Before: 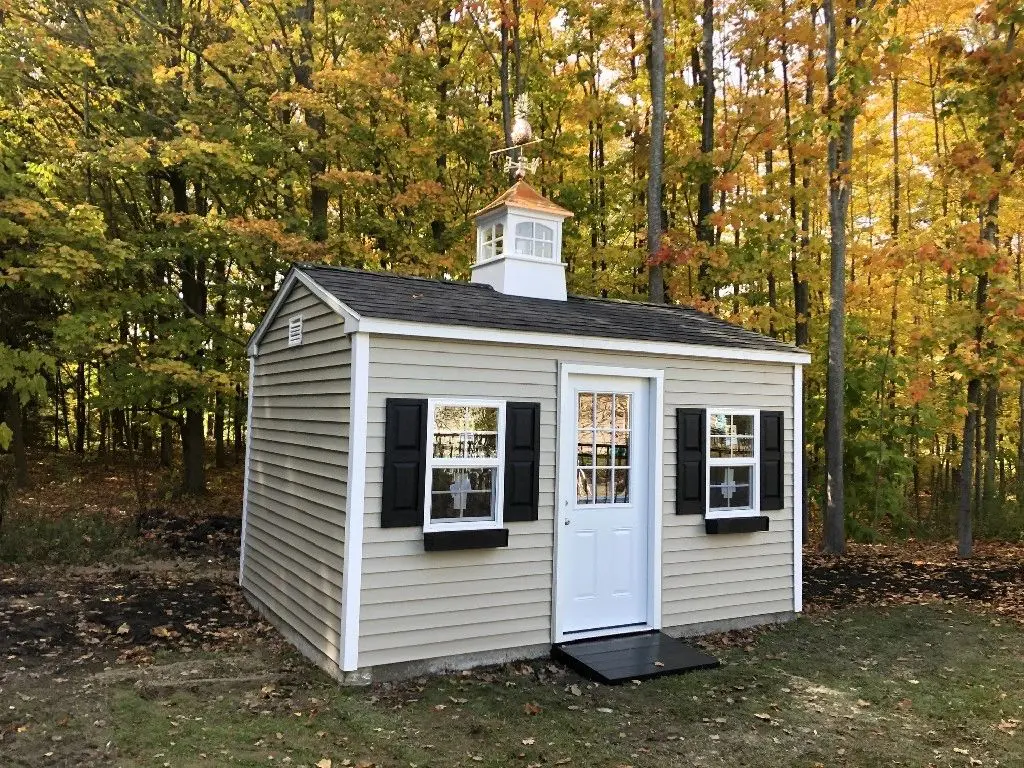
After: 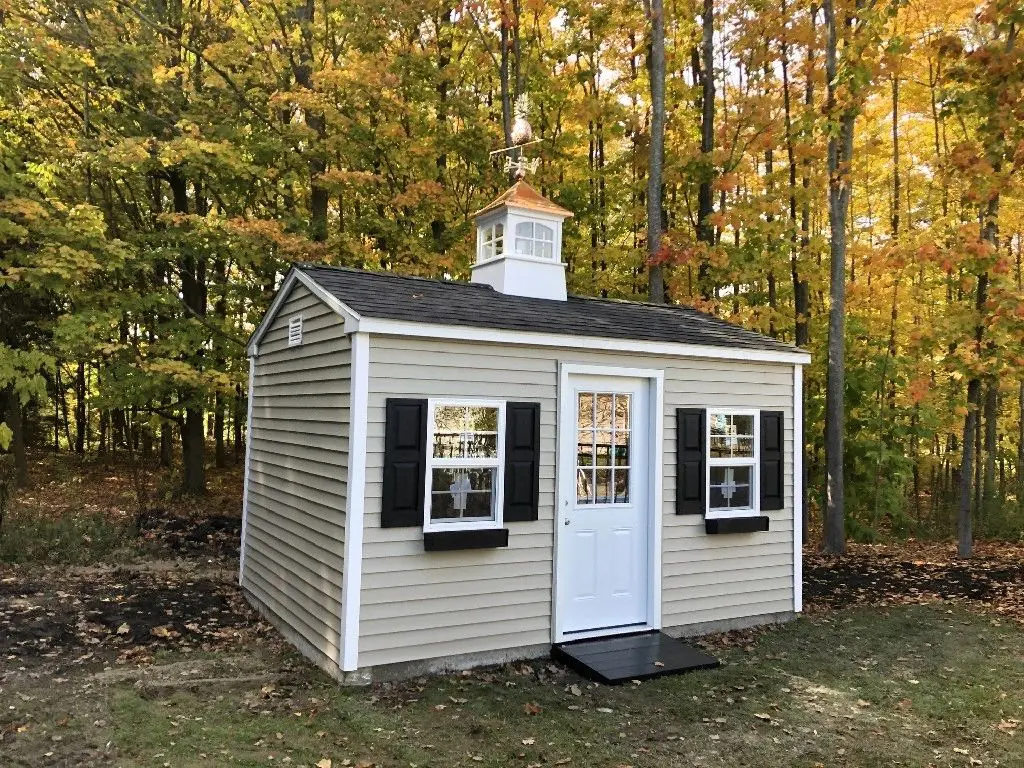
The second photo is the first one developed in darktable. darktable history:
shadows and highlights: radius 100.99, shadows 50.36, highlights -64.49, soften with gaussian
